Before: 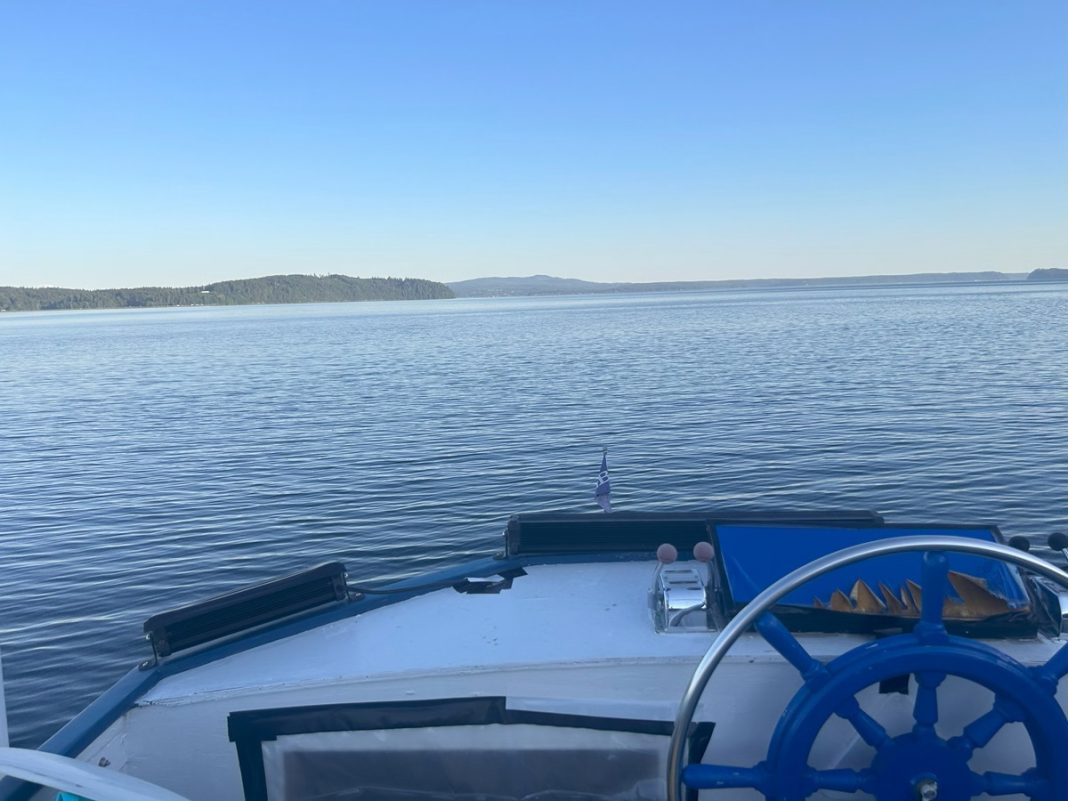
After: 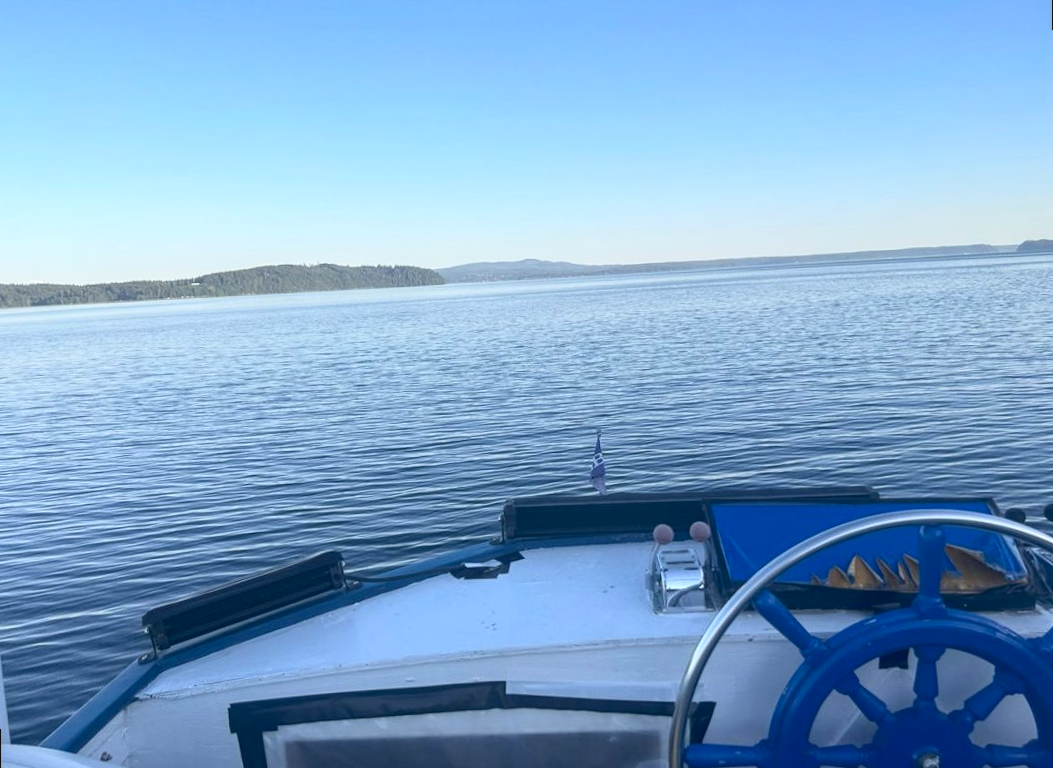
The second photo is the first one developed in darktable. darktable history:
tone curve: curves: ch0 [(0, 0.028) (0.138, 0.156) (0.468, 0.516) (0.754, 0.823) (1, 1)], color space Lab, linked channels, preserve colors none
rotate and perspective: rotation -1.42°, crop left 0.016, crop right 0.984, crop top 0.035, crop bottom 0.965
local contrast: on, module defaults
